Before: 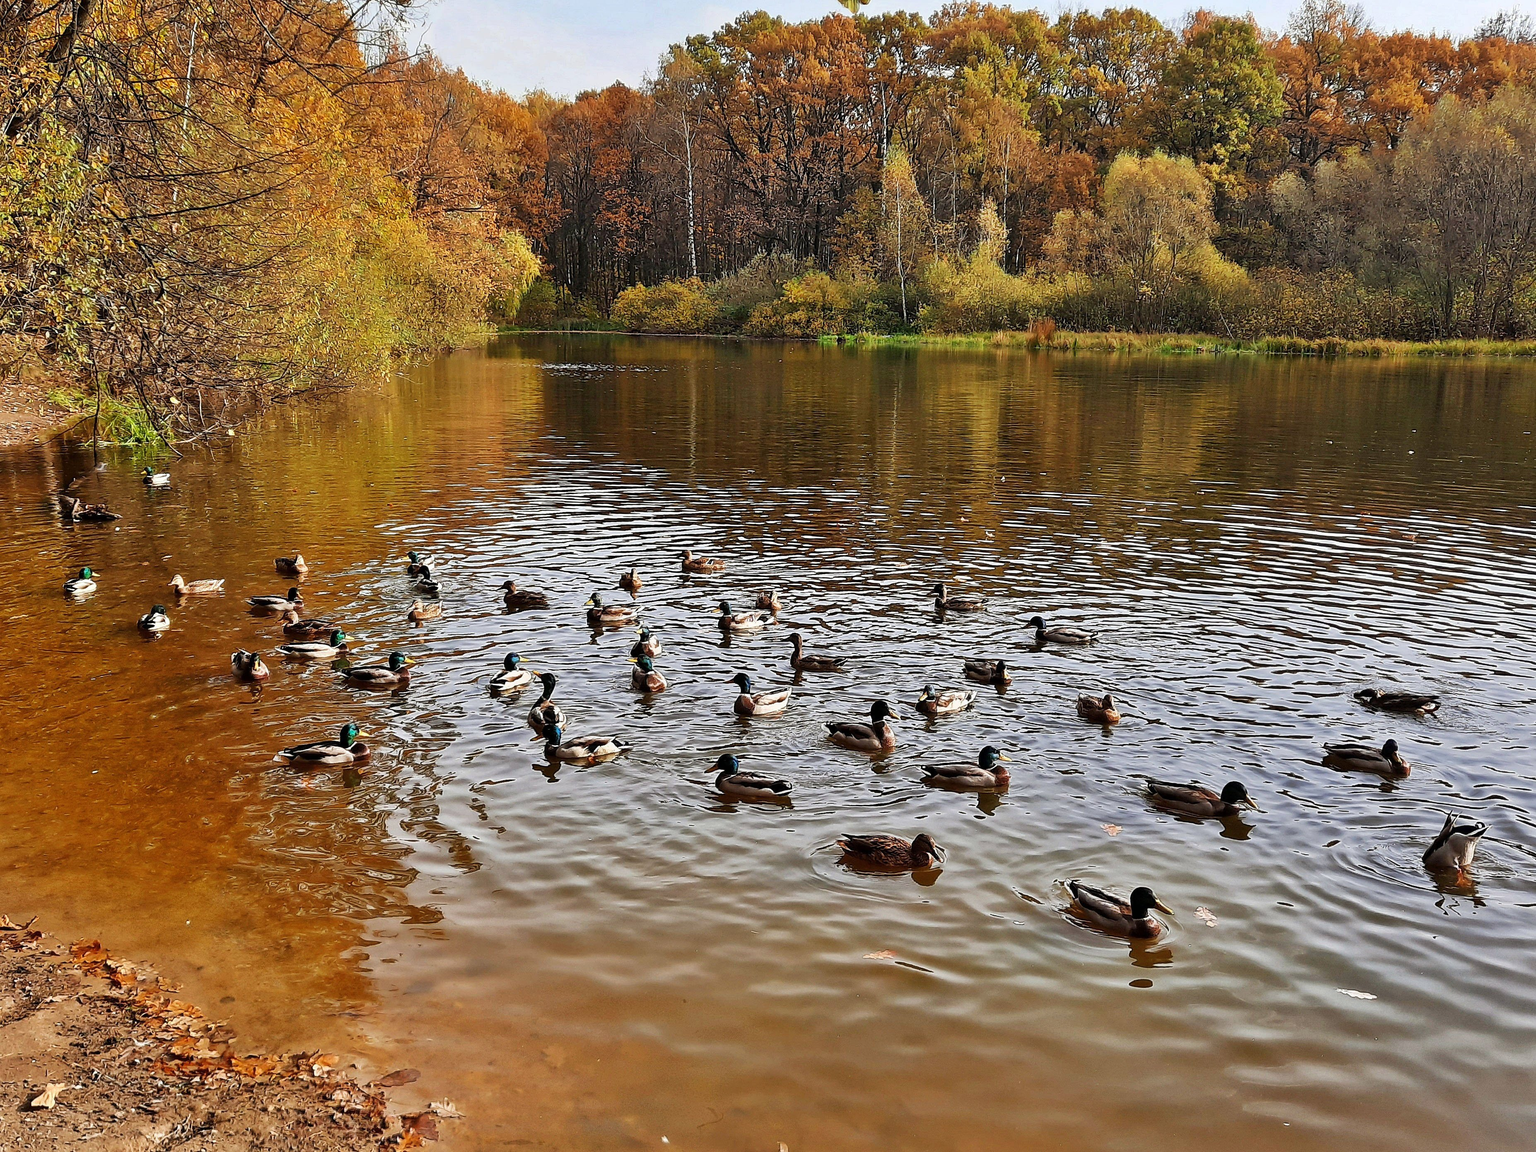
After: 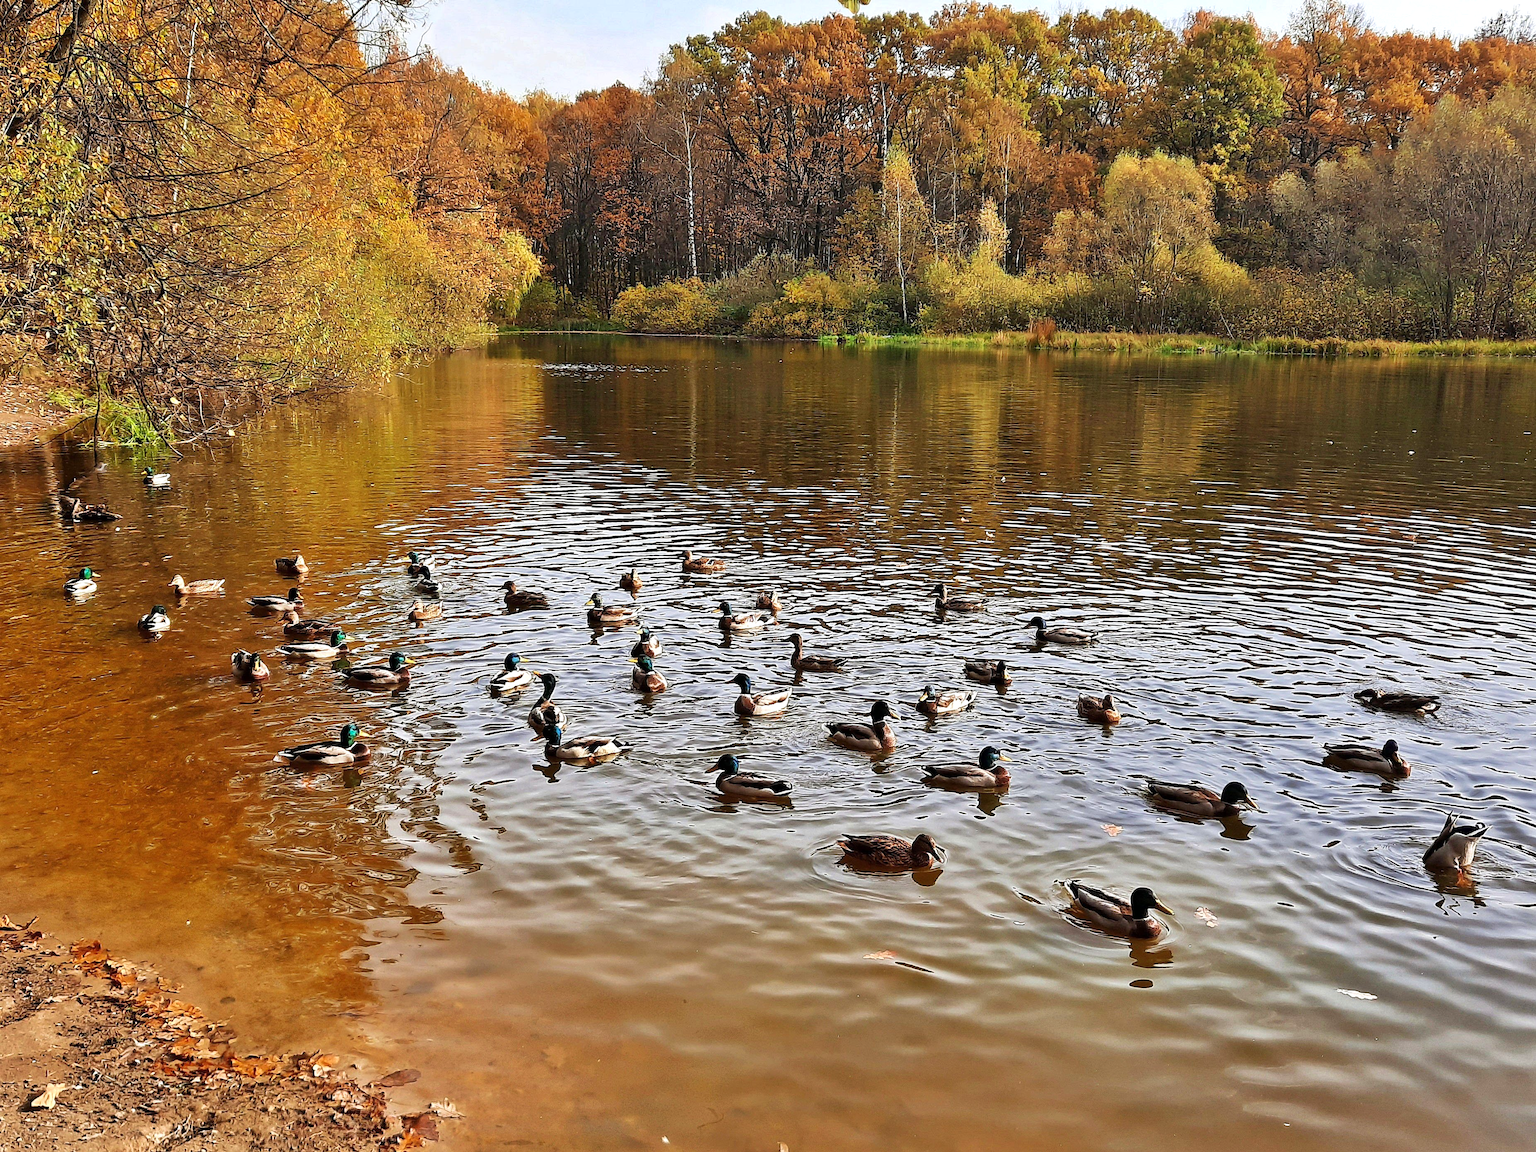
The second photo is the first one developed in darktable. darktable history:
exposure: exposure 0.244 EV, compensate exposure bias true, compensate highlight preservation false
velvia: strength 14.54%
